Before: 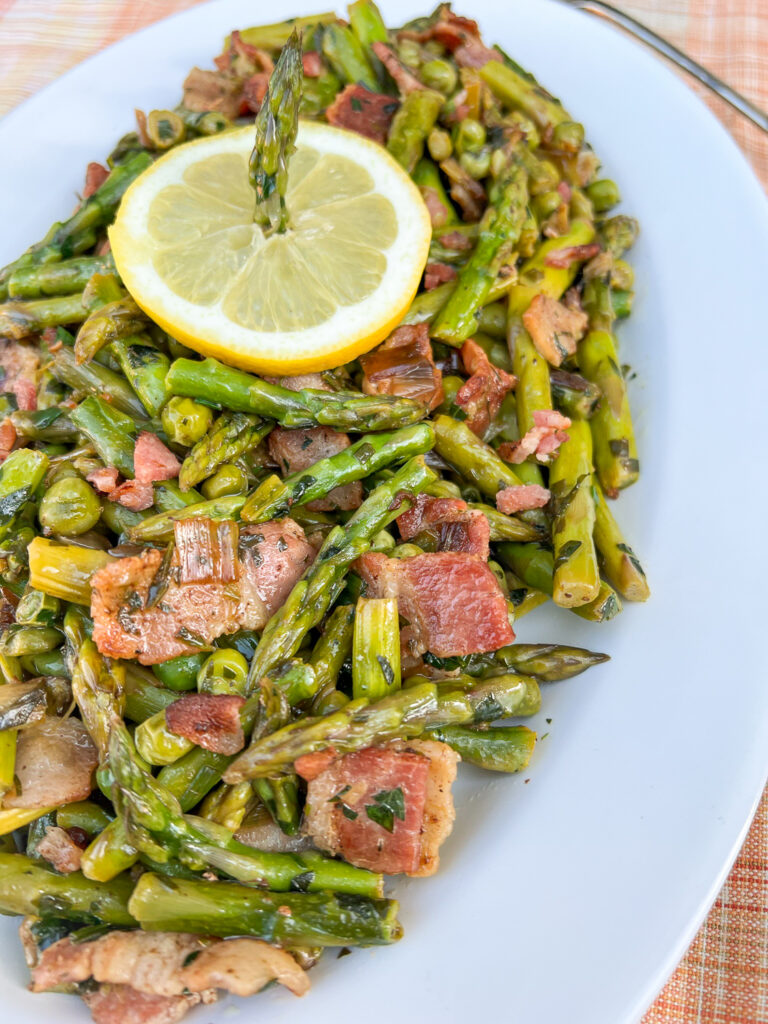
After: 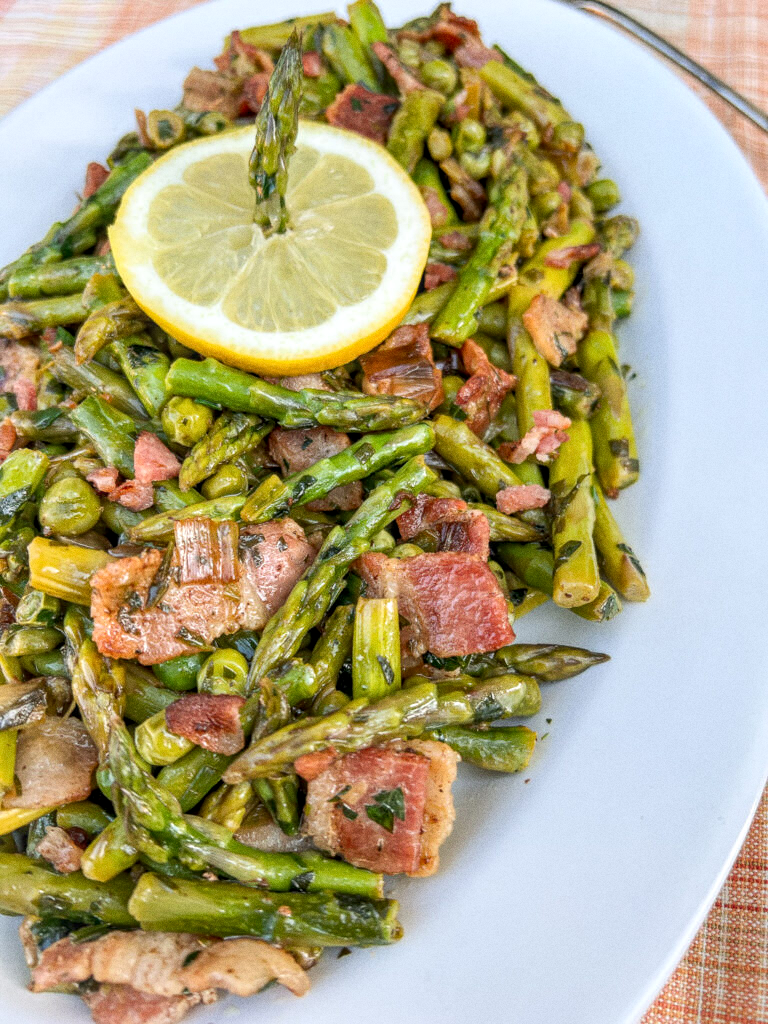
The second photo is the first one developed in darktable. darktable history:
local contrast: on, module defaults
grain: on, module defaults
